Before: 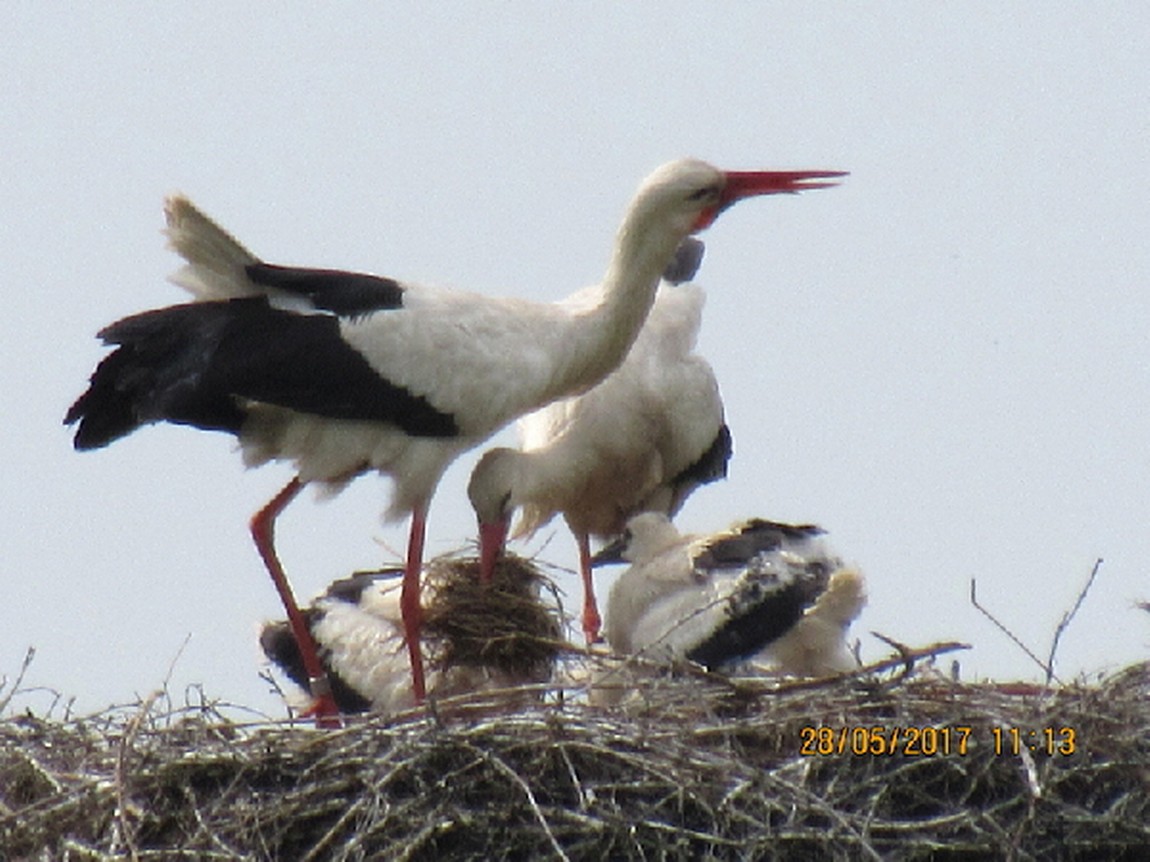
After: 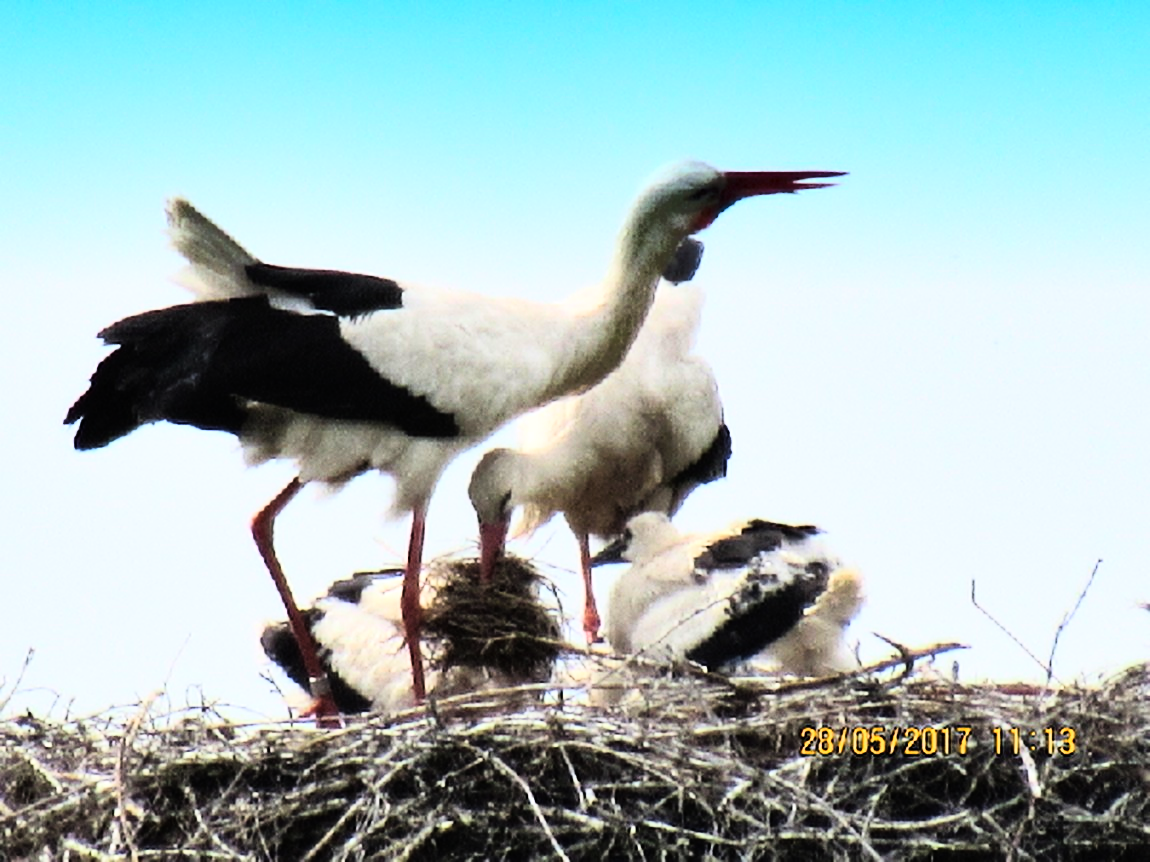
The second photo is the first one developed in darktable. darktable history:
shadows and highlights: soften with gaussian
graduated density: density 2.02 EV, hardness 44%, rotation 0.374°, offset 8.21, hue 208.8°, saturation 97%
rgb curve: curves: ch0 [(0, 0) (0.21, 0.15) (0.24, 0.21) (0.5, 0.75) (0.75, 0.96) (0.89, 0.99) (1, 1)]; ch1 [(0, 0.02) (0.21, 0.13) (0.25, 0.2) (0.5, 0.67) (0.75, 0.9) (0.89, 0.97) (1, 1)]; ch2 [(0, 0.02) (0.21, 0.13) (0.25, 0.2) (0.5, 0.67) (0.75, 0.9) (0.89, 0.97) (1, 1)], compensate middle gray true
